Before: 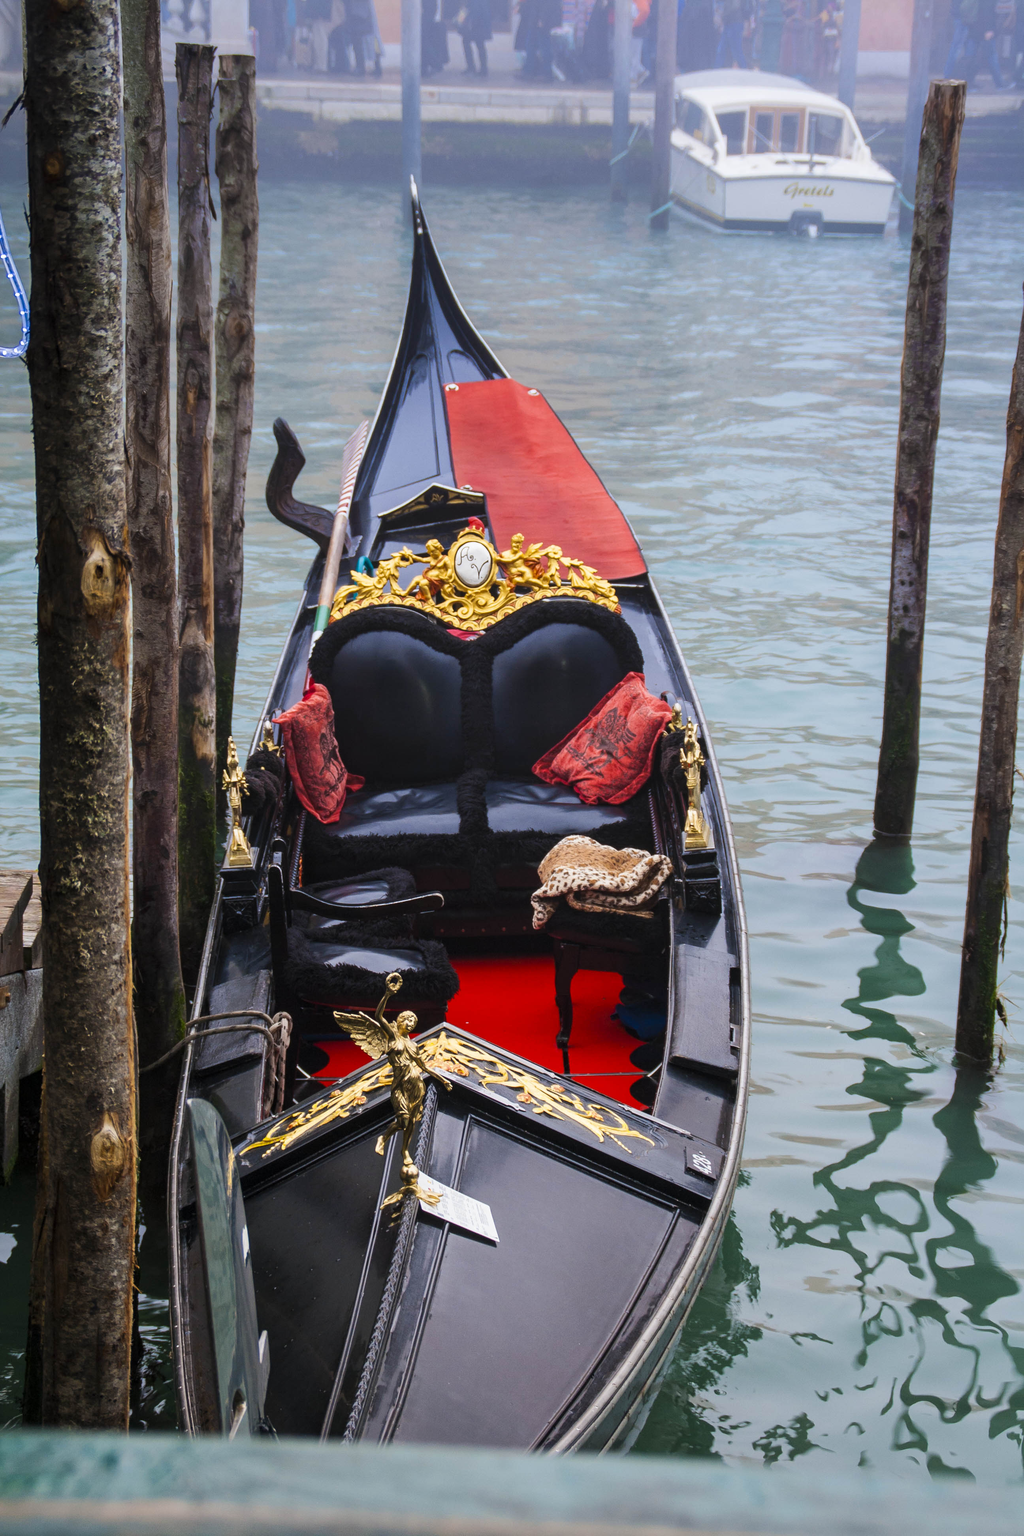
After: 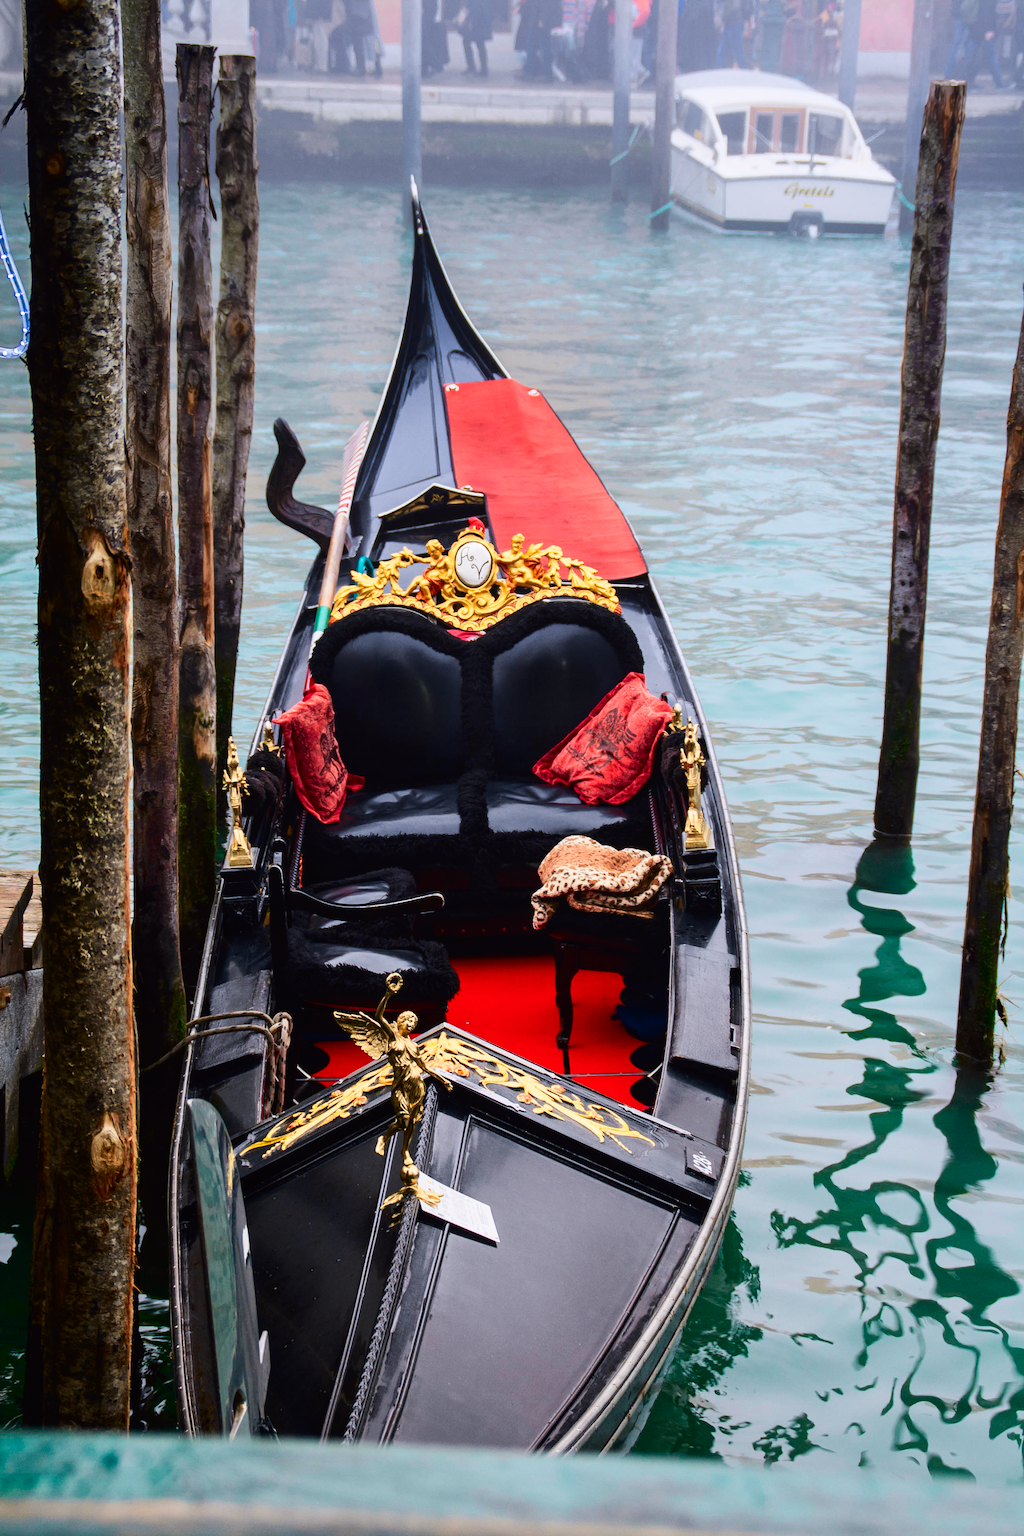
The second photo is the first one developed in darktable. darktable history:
tone curve: curves: ch0 [(0, 0.011) (0.053, 0.026) (0.174, 0.115) (0.416, 0.417) (0.697, 0.758) (0.852, 0.902) (0.991, 0.981)]; ch1 [(0, 0) (0.264, 0.22) (0.407, 0.373) (0.463, 0.457) (0.492, 0.5) (0.512, 0.511) (0.54, 0.543) (0.585, 0.617) (0.659, 0.686) (0.78, 0.8) (1, 1)]; ch2 [(0, 0) (0.438, 0.449) (0.473, 0.469) (0.503, 0.5) (0.523, 0.534) (0.562, 0.591) (0.612, 0.627) (0.701, 0.707) (1, 1)], color space Lab, independent channels, preserve colors none
